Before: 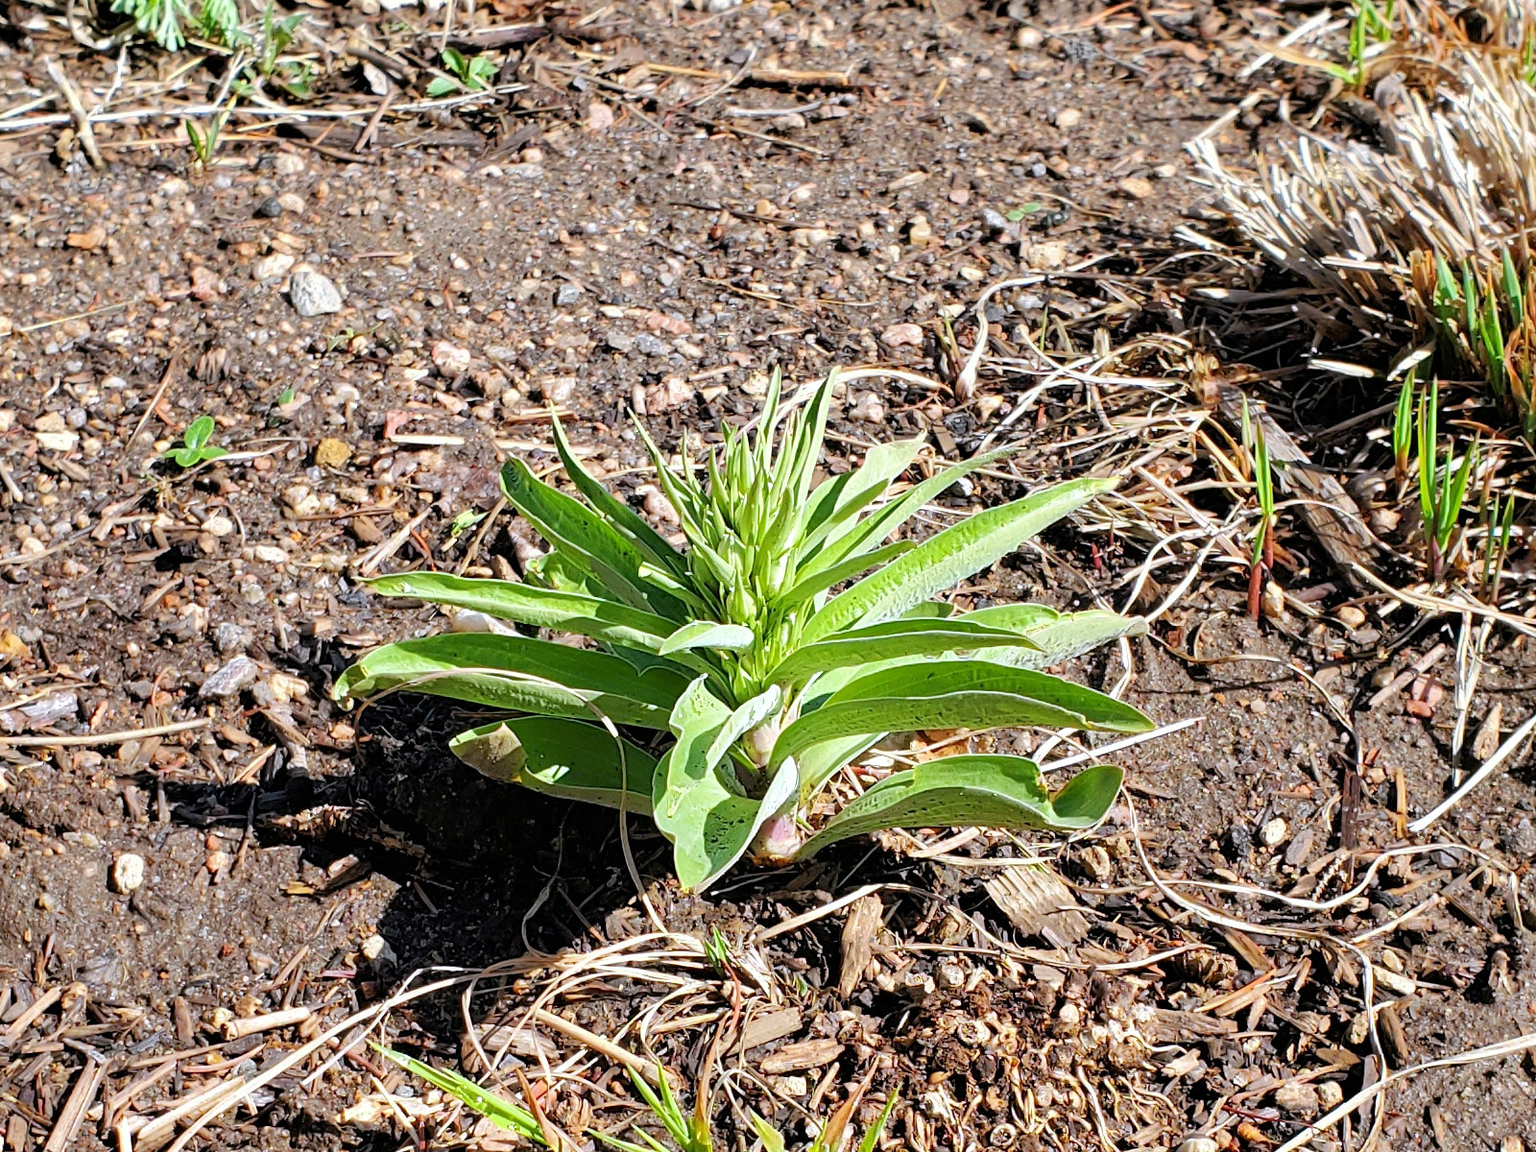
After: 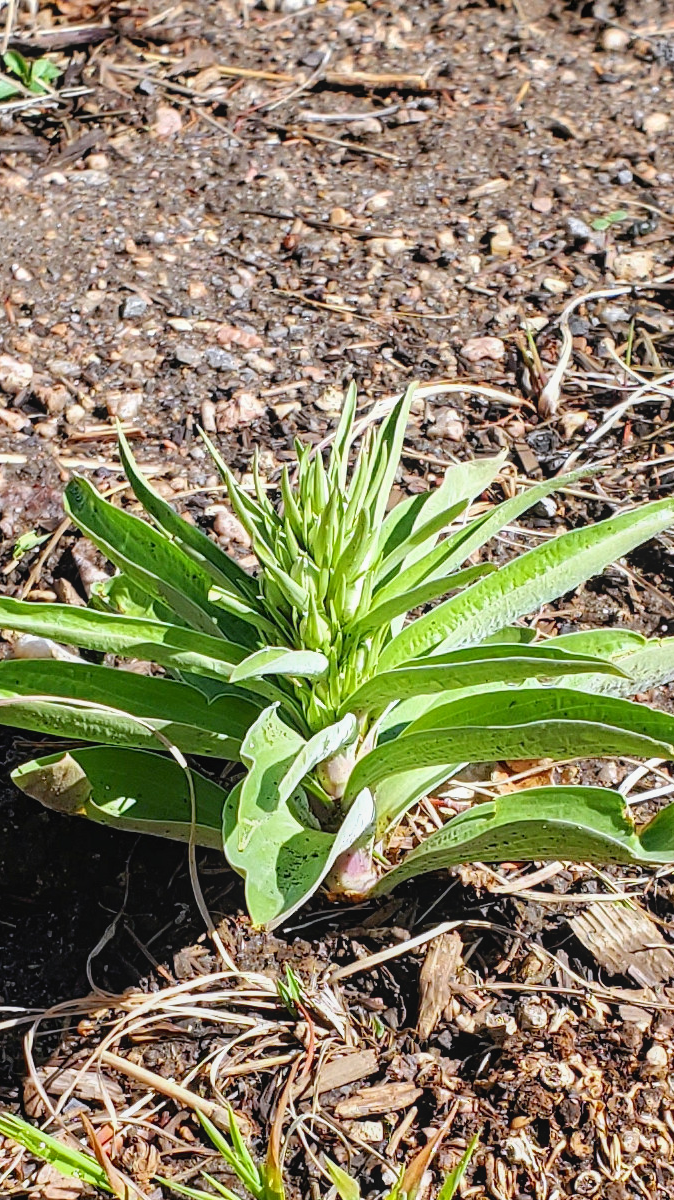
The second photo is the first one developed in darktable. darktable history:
crop: left 28.583%, right 29.231%
white balance: emerald 1
shadows and highlights: shadows -30, highlights 30
local contrast: detail 110%
